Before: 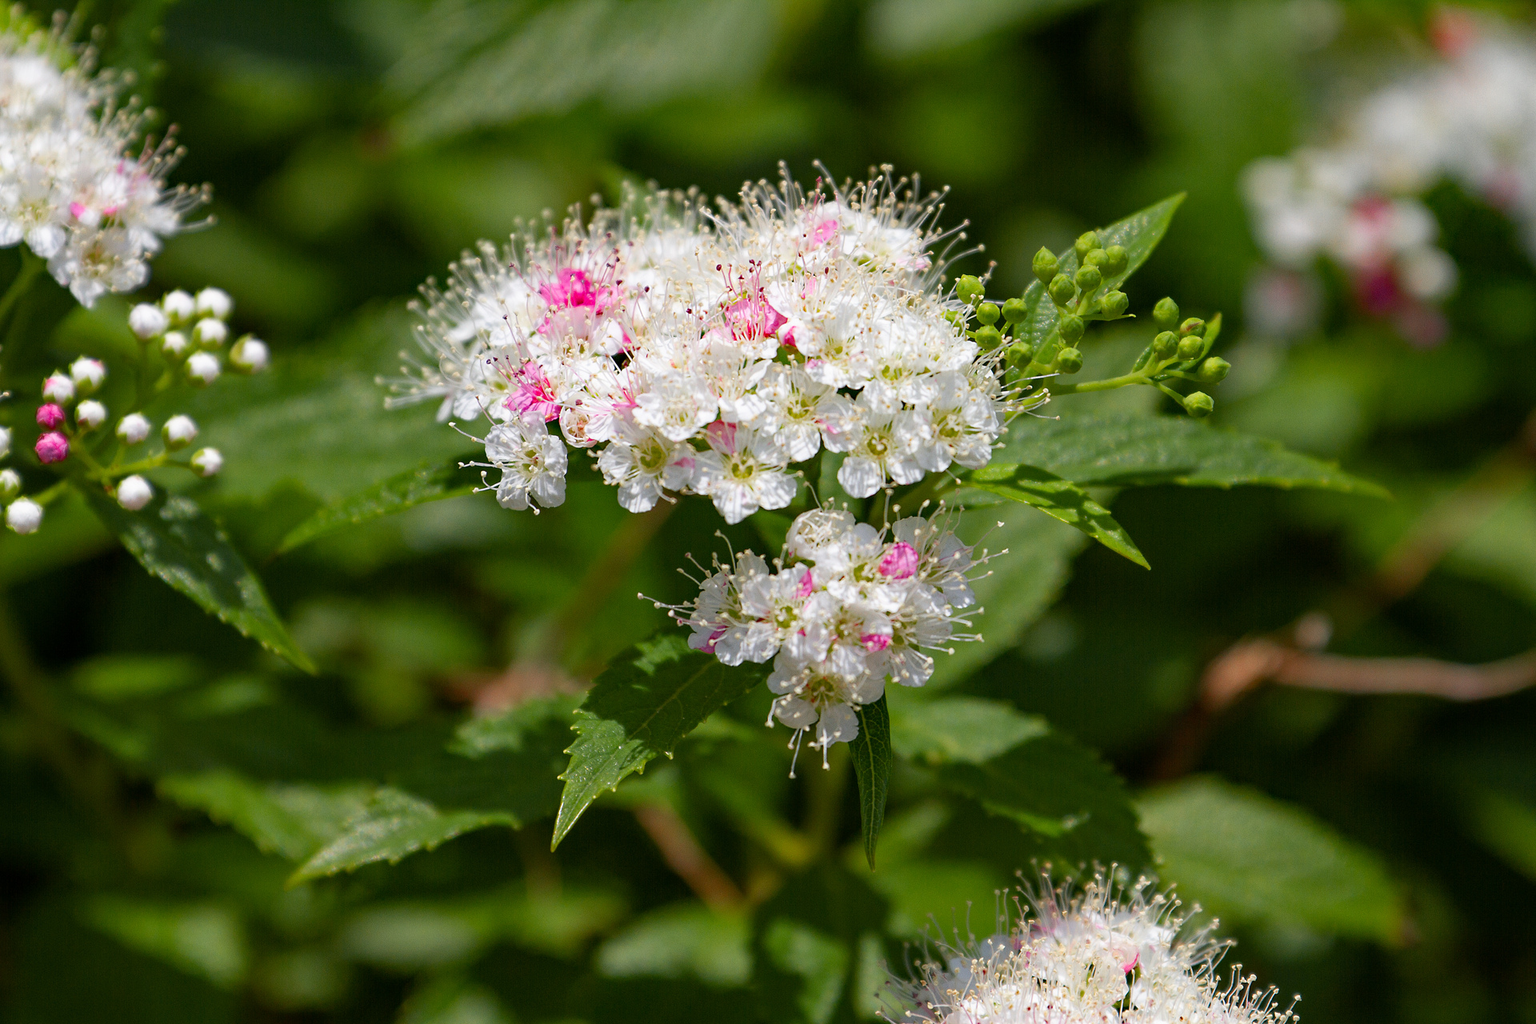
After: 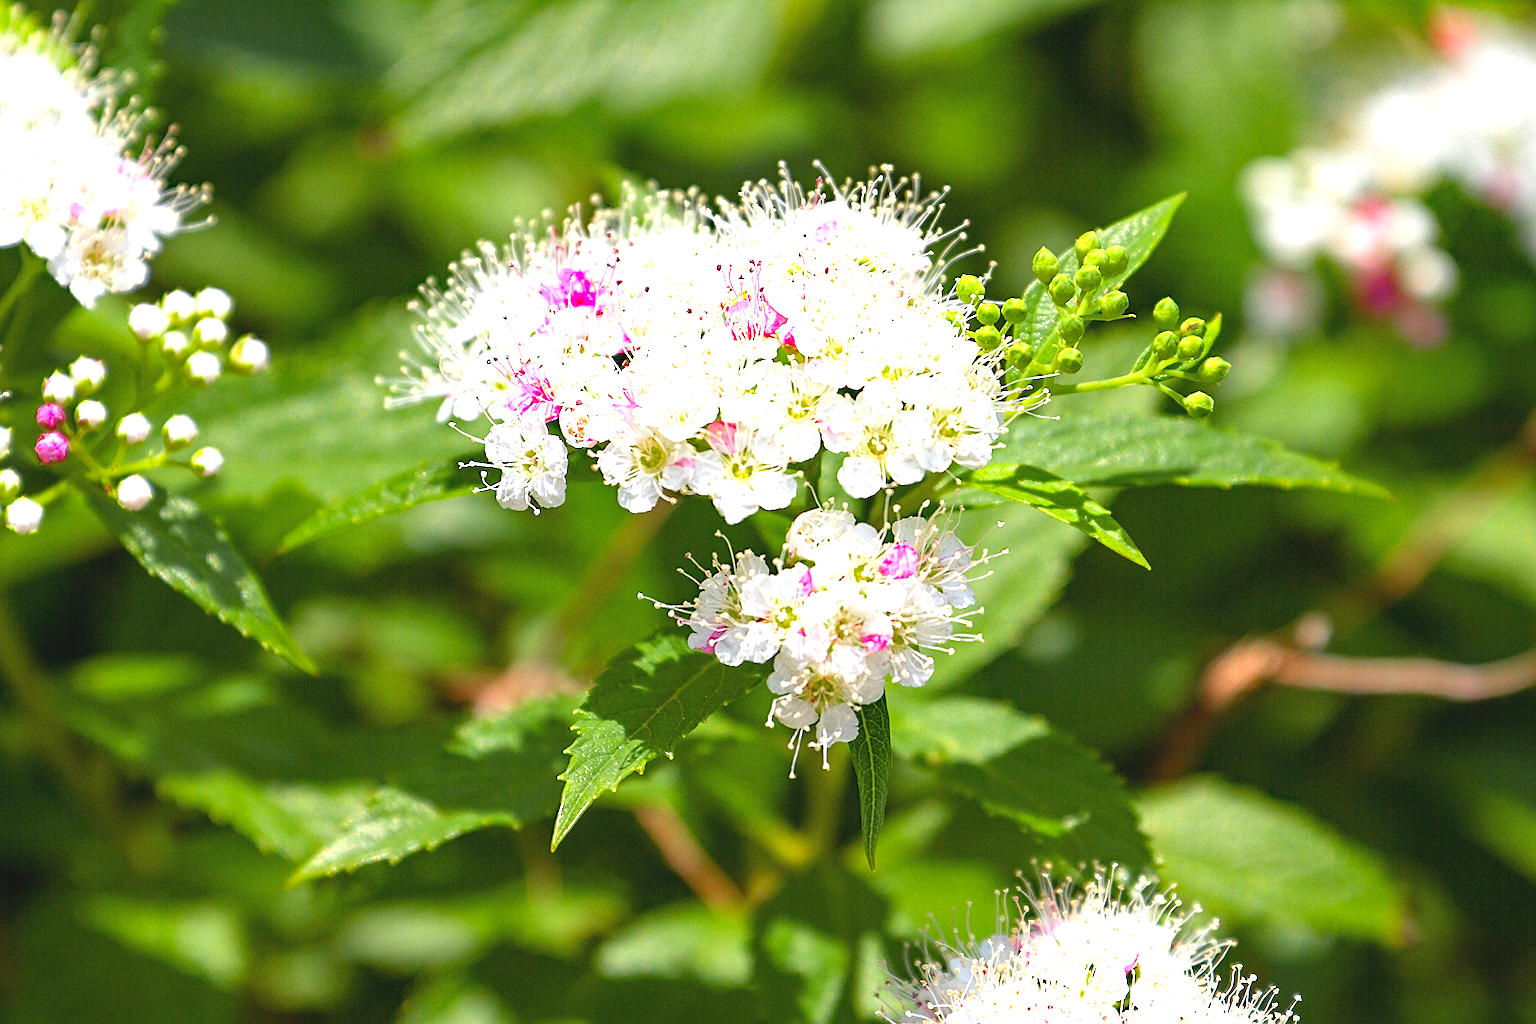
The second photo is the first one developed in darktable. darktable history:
contrast brightness saturation: contrast -0.127
sharpen: on, module defaults
exposure: black level correction 0, exposure 1.604 EV, compensate highlight preservation false
